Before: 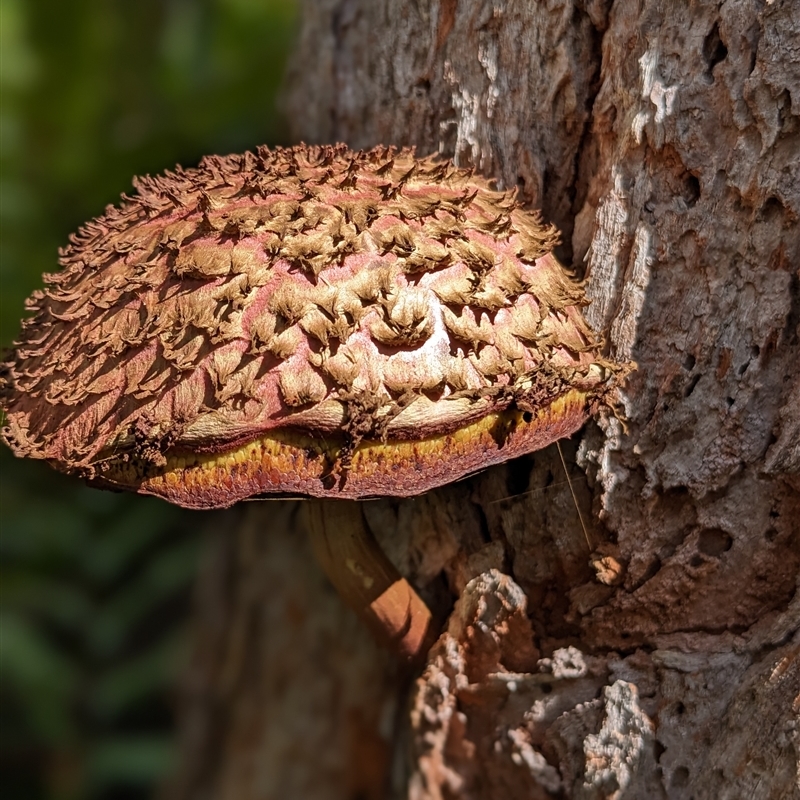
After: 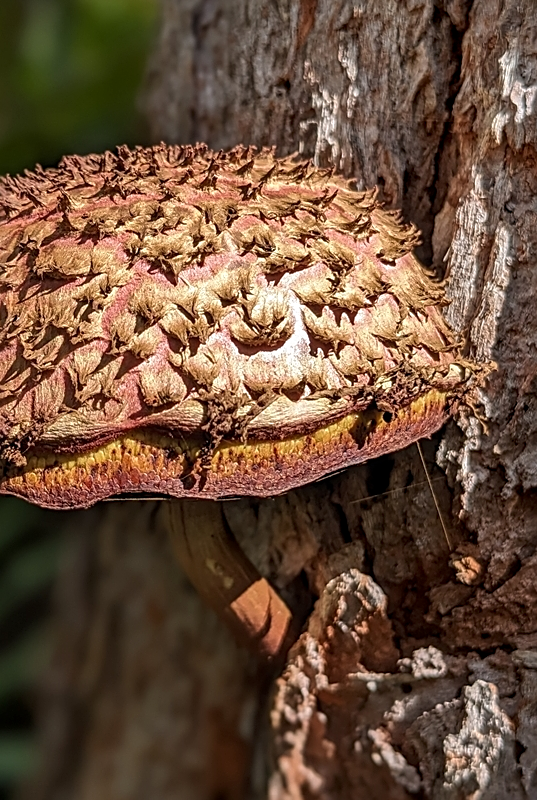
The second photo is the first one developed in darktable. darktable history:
crop and rotate: left 17.602%, right 15.2%
sharpen: on, module defaults
local contrast: on, module defaults
